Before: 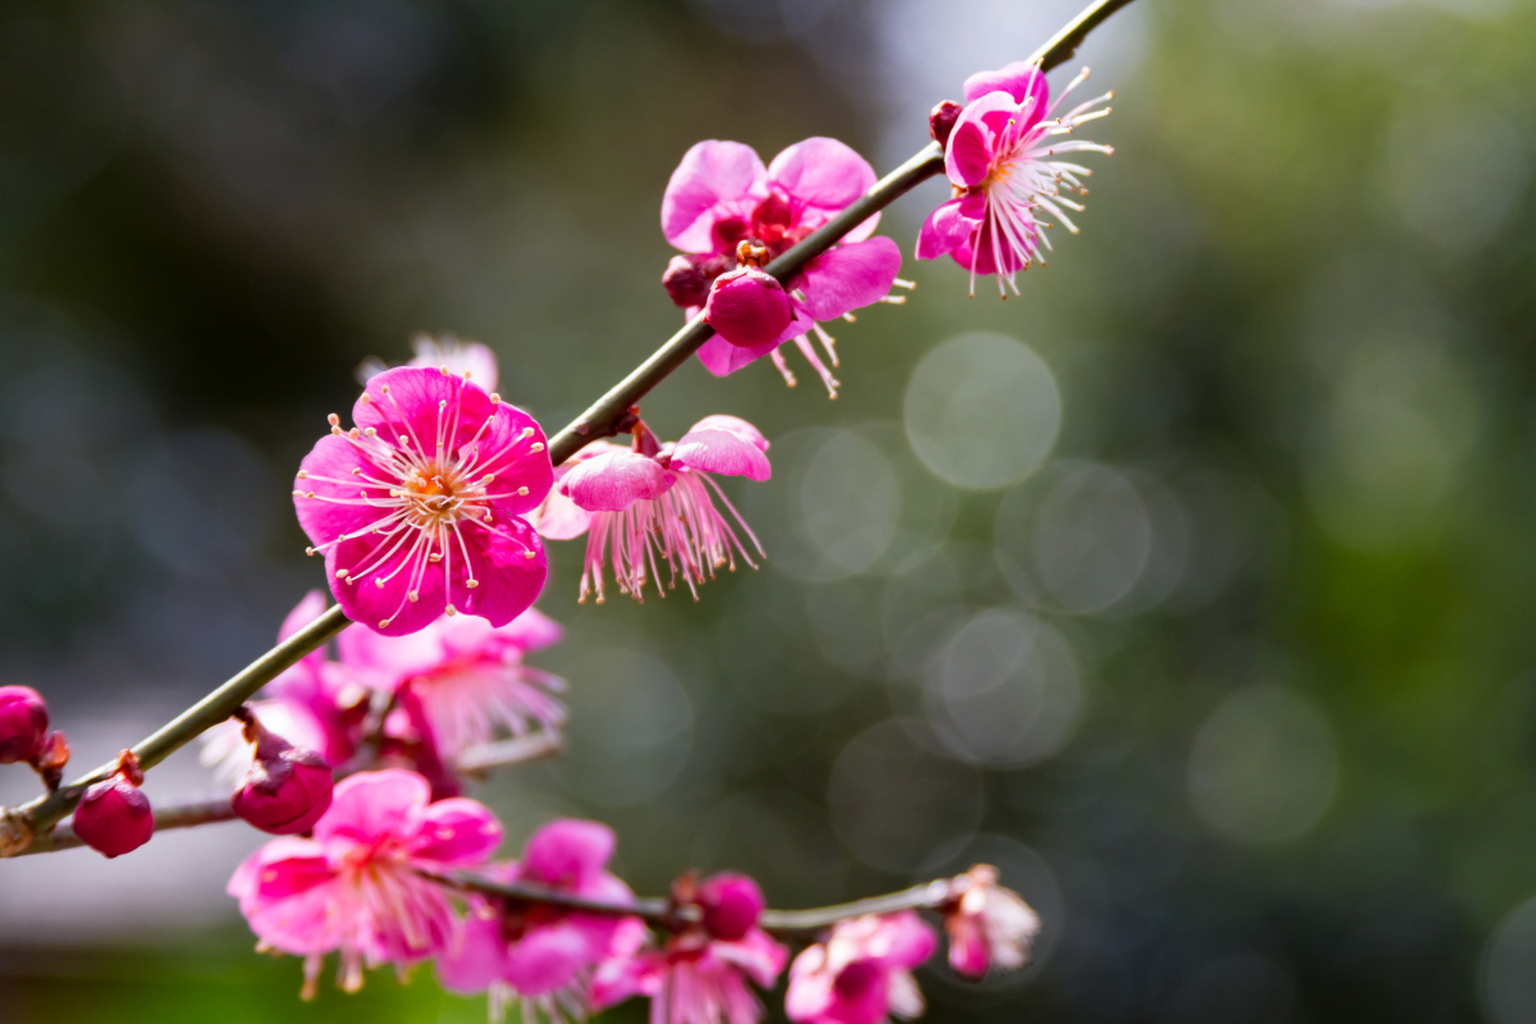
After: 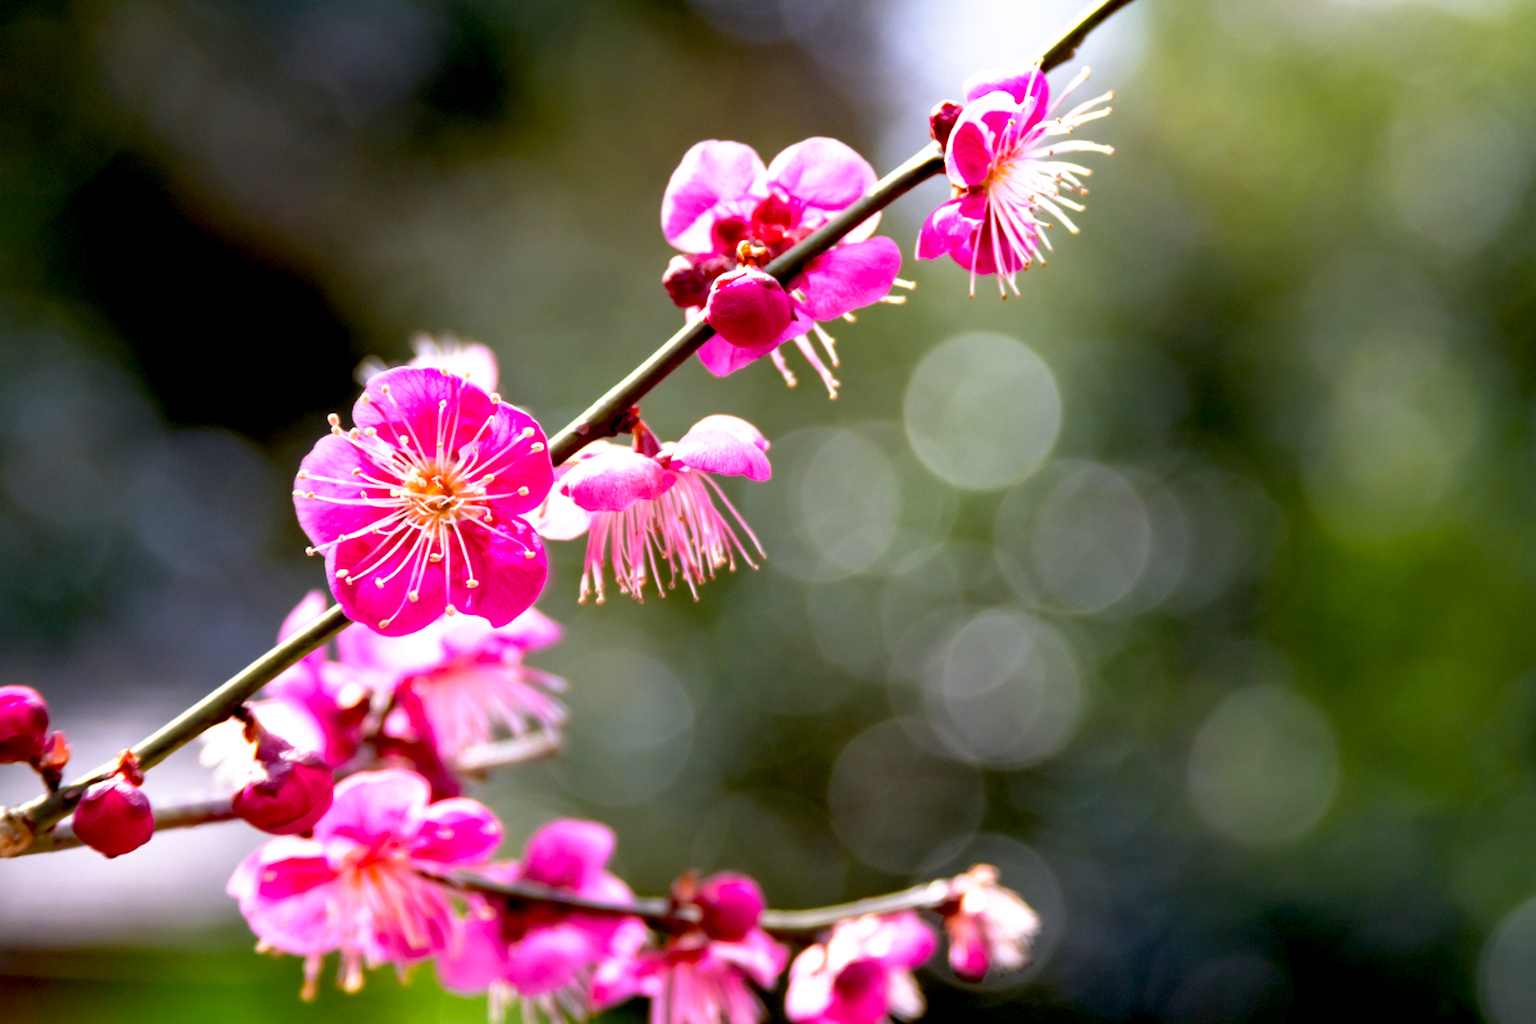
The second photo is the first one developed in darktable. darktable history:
exposure: black level correction 0, exposure 0.498 EV, compensate exposure bias true, compensate highlight preservation false
base curve: curves: ch0 [(0.017, 0) (0.425, 0.441) (0.844, 0.933) (1, 1)], preserve colors none
